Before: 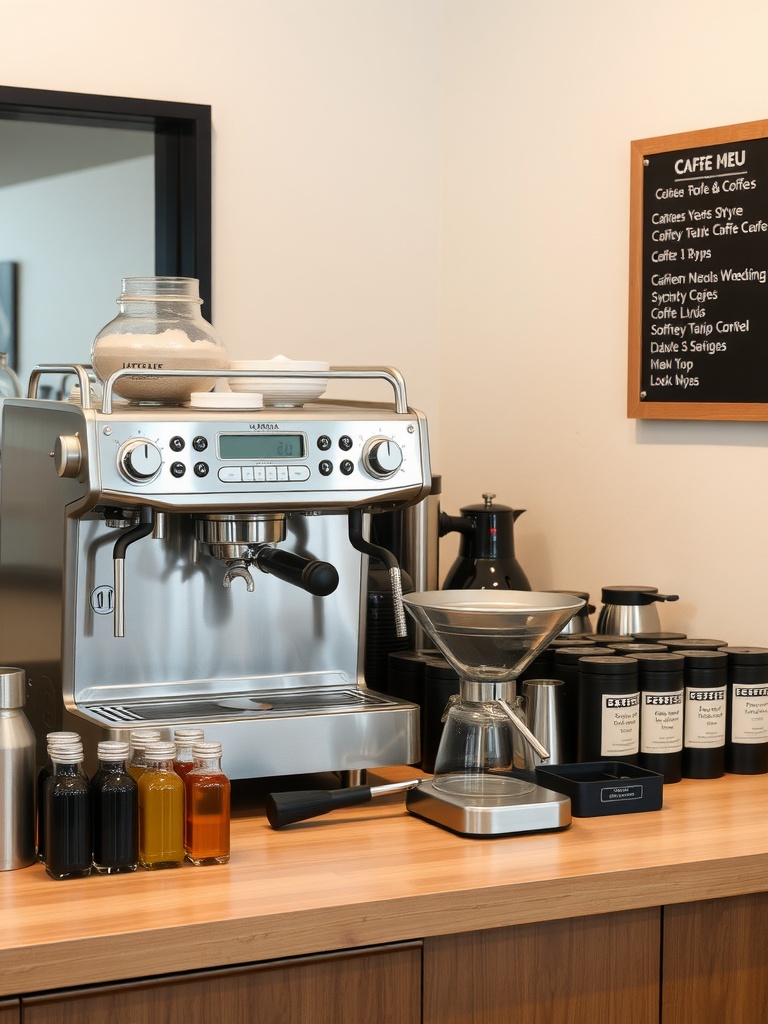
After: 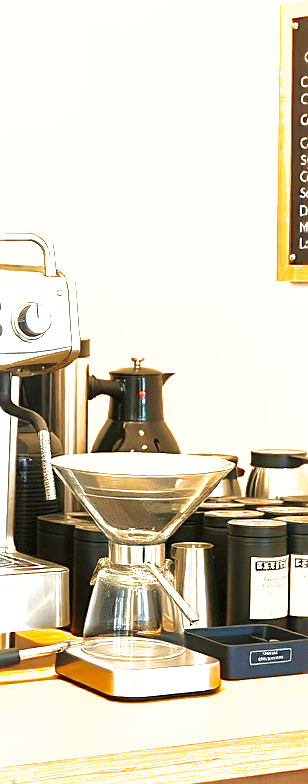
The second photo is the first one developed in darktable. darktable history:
sharpen: on, module defaults
shadows and highlights: highlights -60
exposure: black level correction 0, exposure 2.138 EV, compensate exposure bias true, compensate highlight preservation false
base curve: curves: ch0 [(0, 0) (0.032, 0.025) (0.121, 0.166) (0.206, 0.329) (0.605, 0.79) (1, 1)], preserve colors none
velvia: strength 45%
crop: left 45.721%, top 13.393%, right 14.118%, bottom 10.01%
